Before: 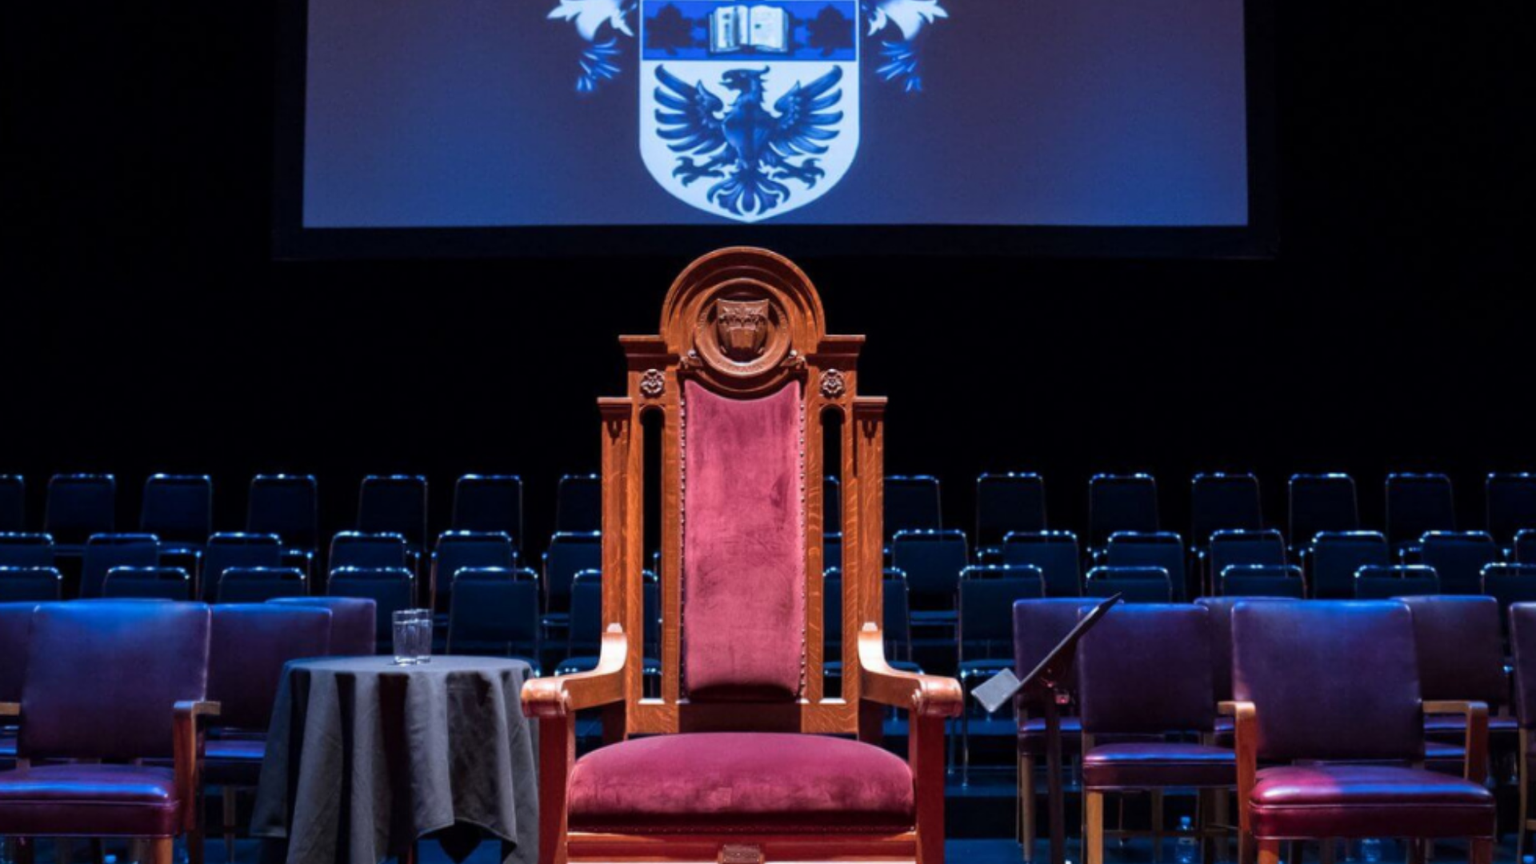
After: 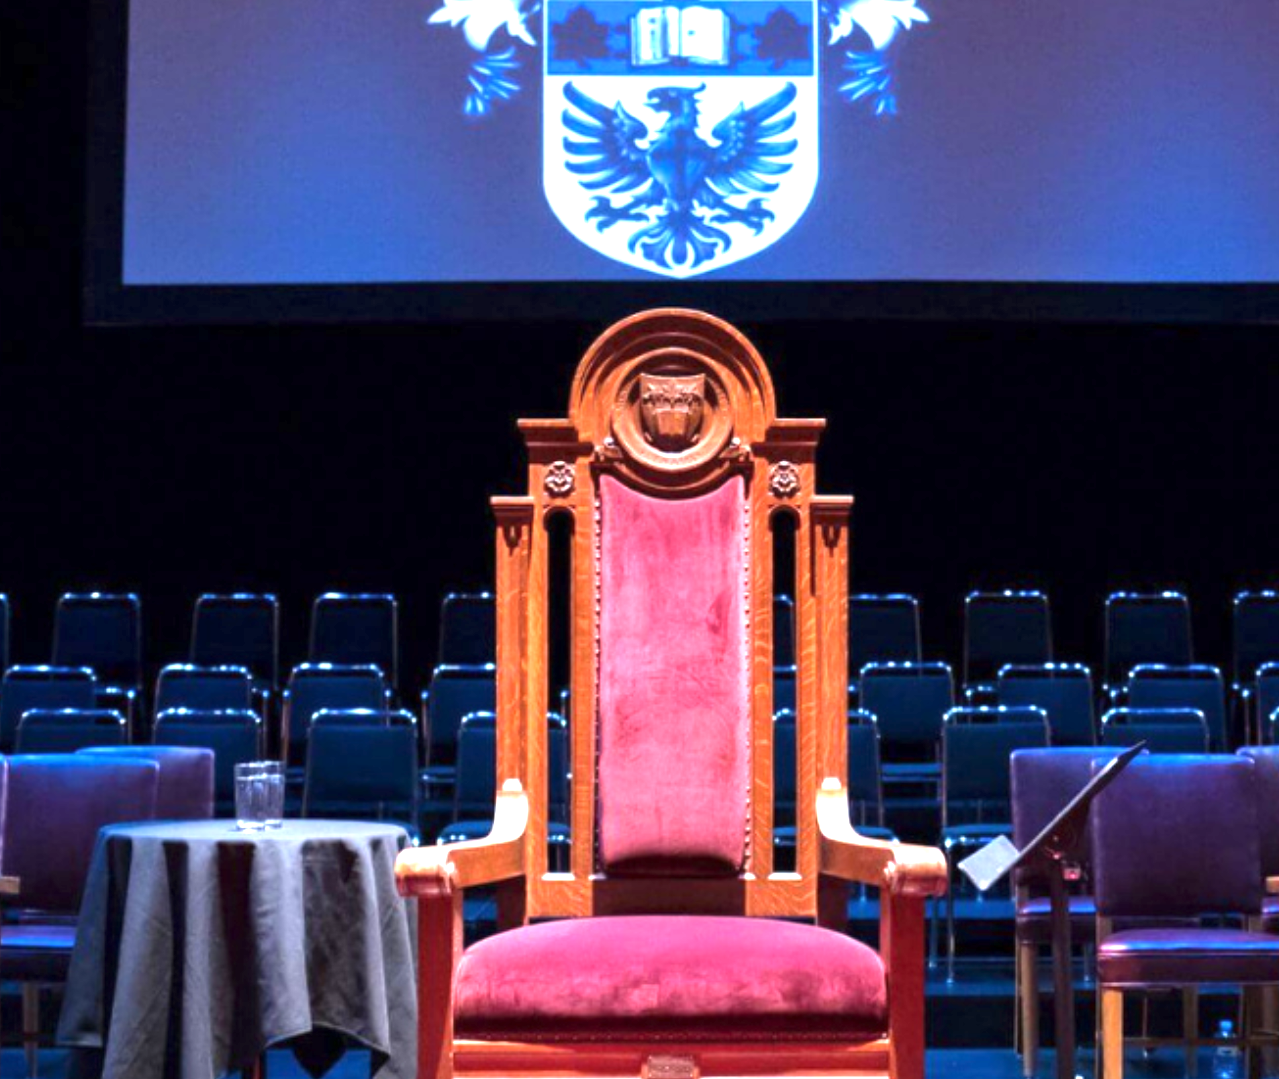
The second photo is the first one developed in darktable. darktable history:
crop and rotate: left 13.342%, right 19.991%
exposure: exposure 1.5 EV, compensate highlight preservation false
